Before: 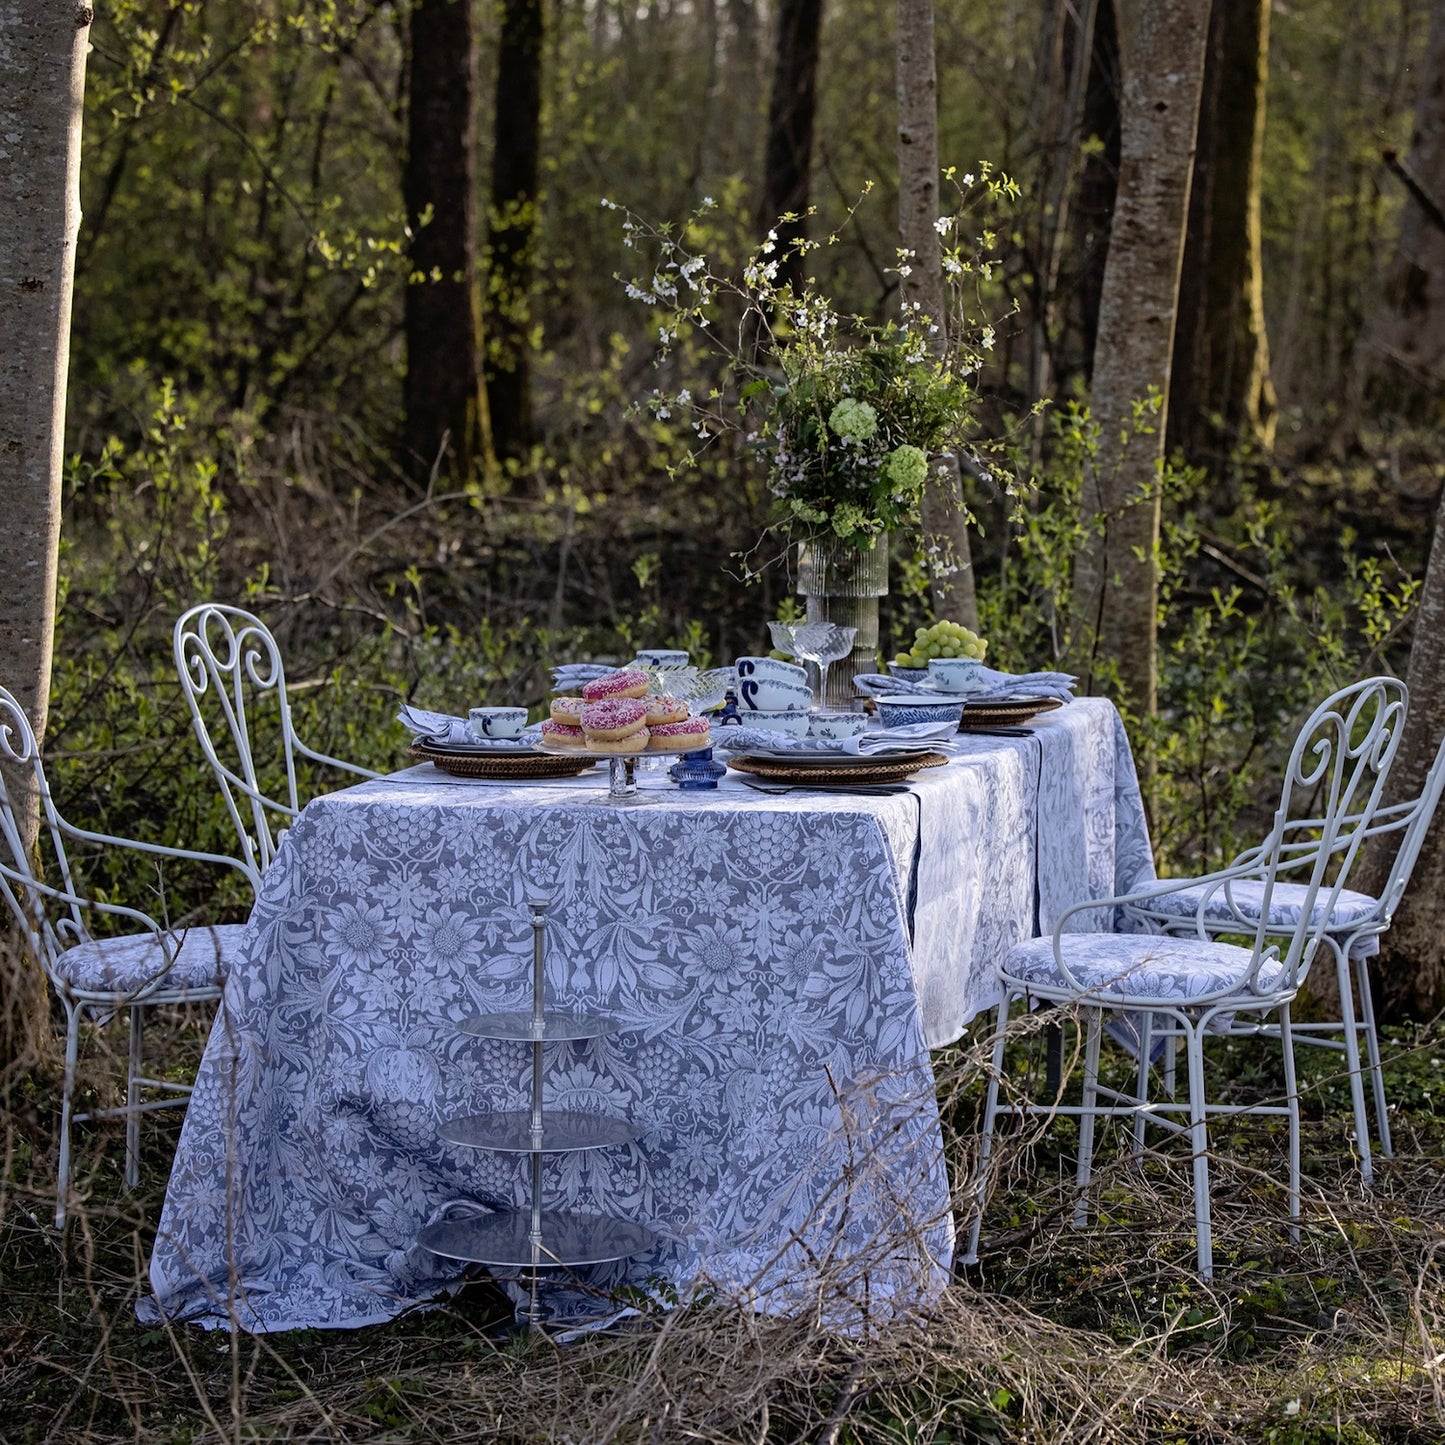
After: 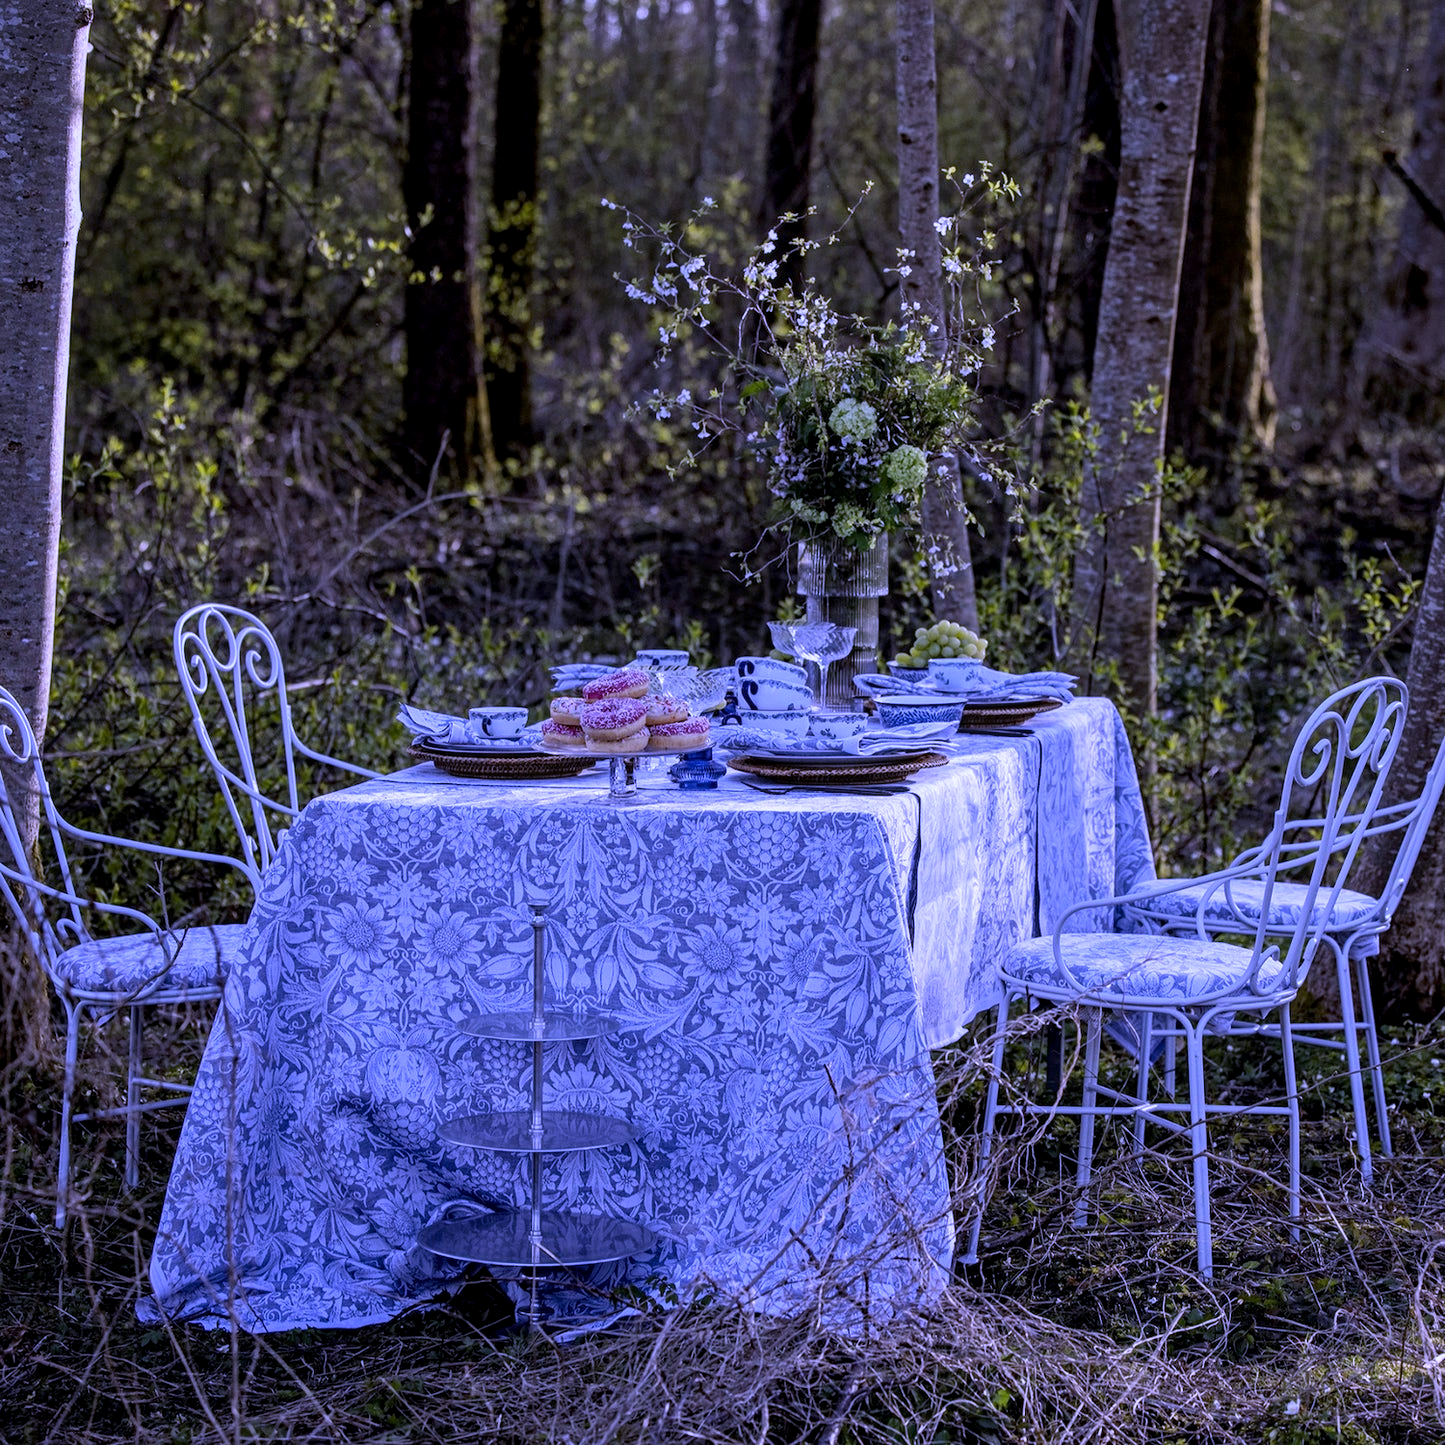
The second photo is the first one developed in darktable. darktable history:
contrast brightness saturation: contrast 0.03, brightness -0.04
local contrast: on, module defaults
exposure: exposure -0.21 EV, compensate highlight preservation false
white balance: red 0.98, blue 1.61
